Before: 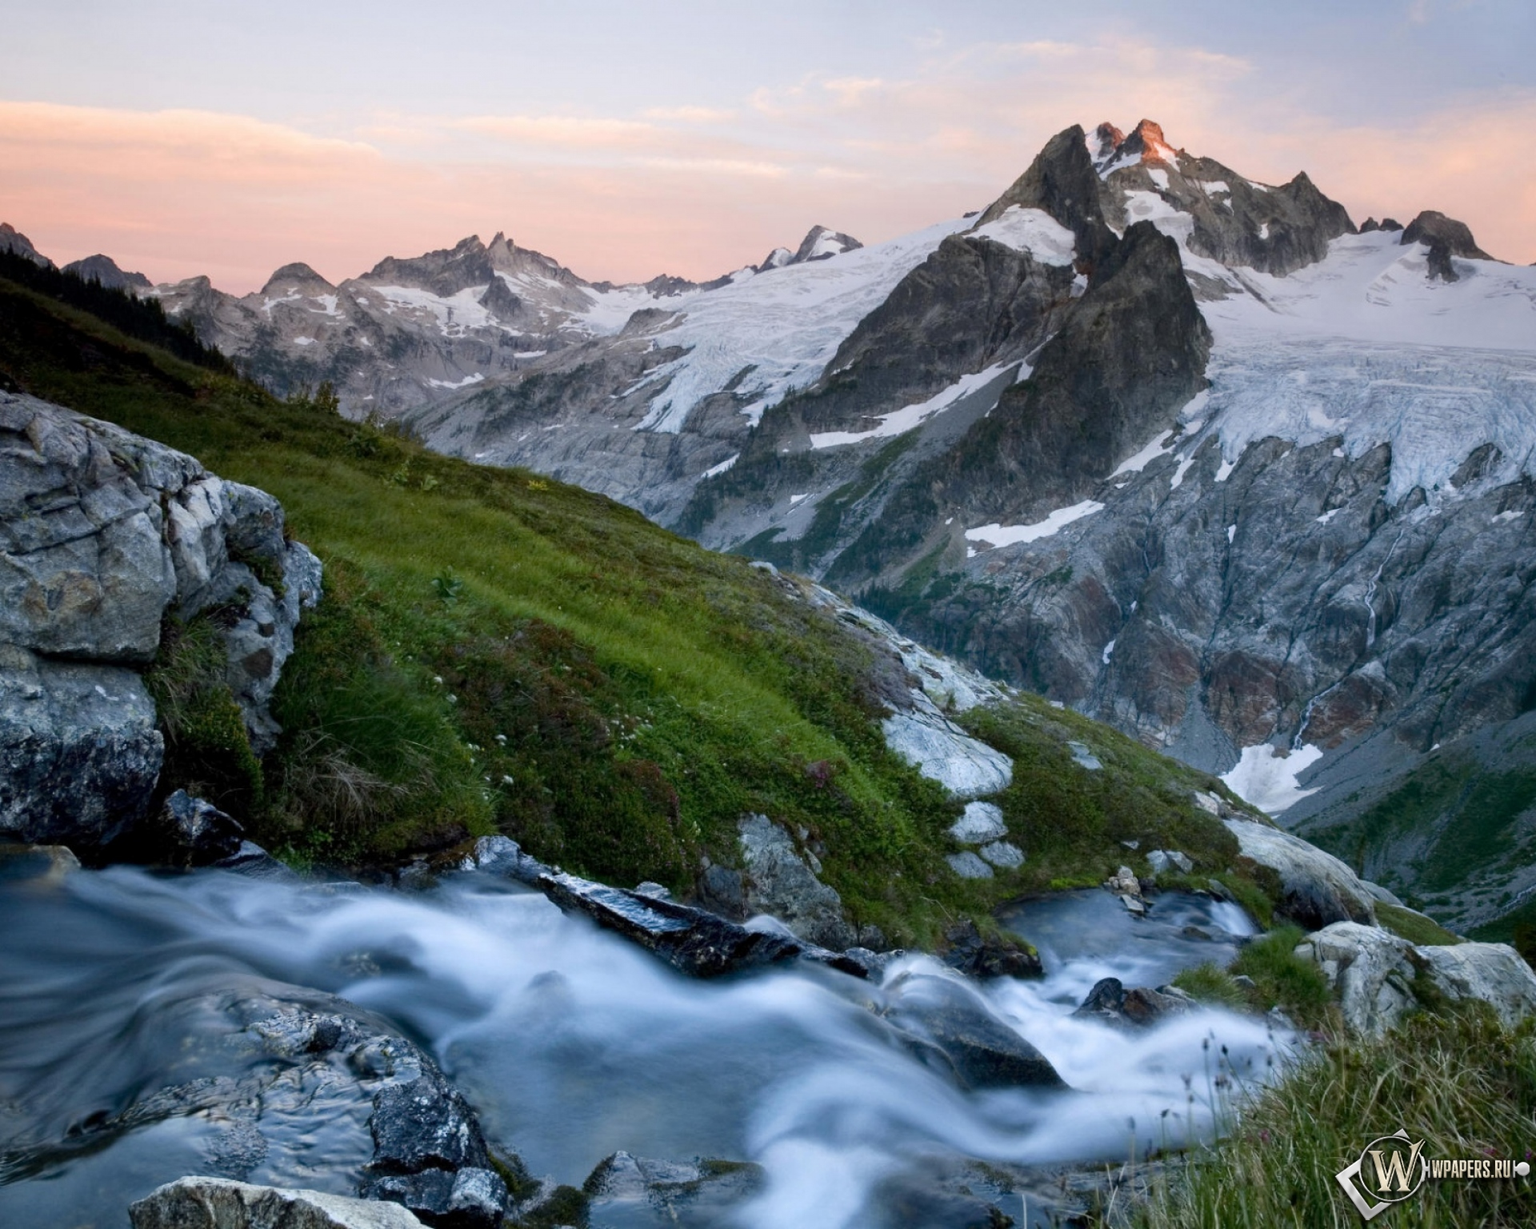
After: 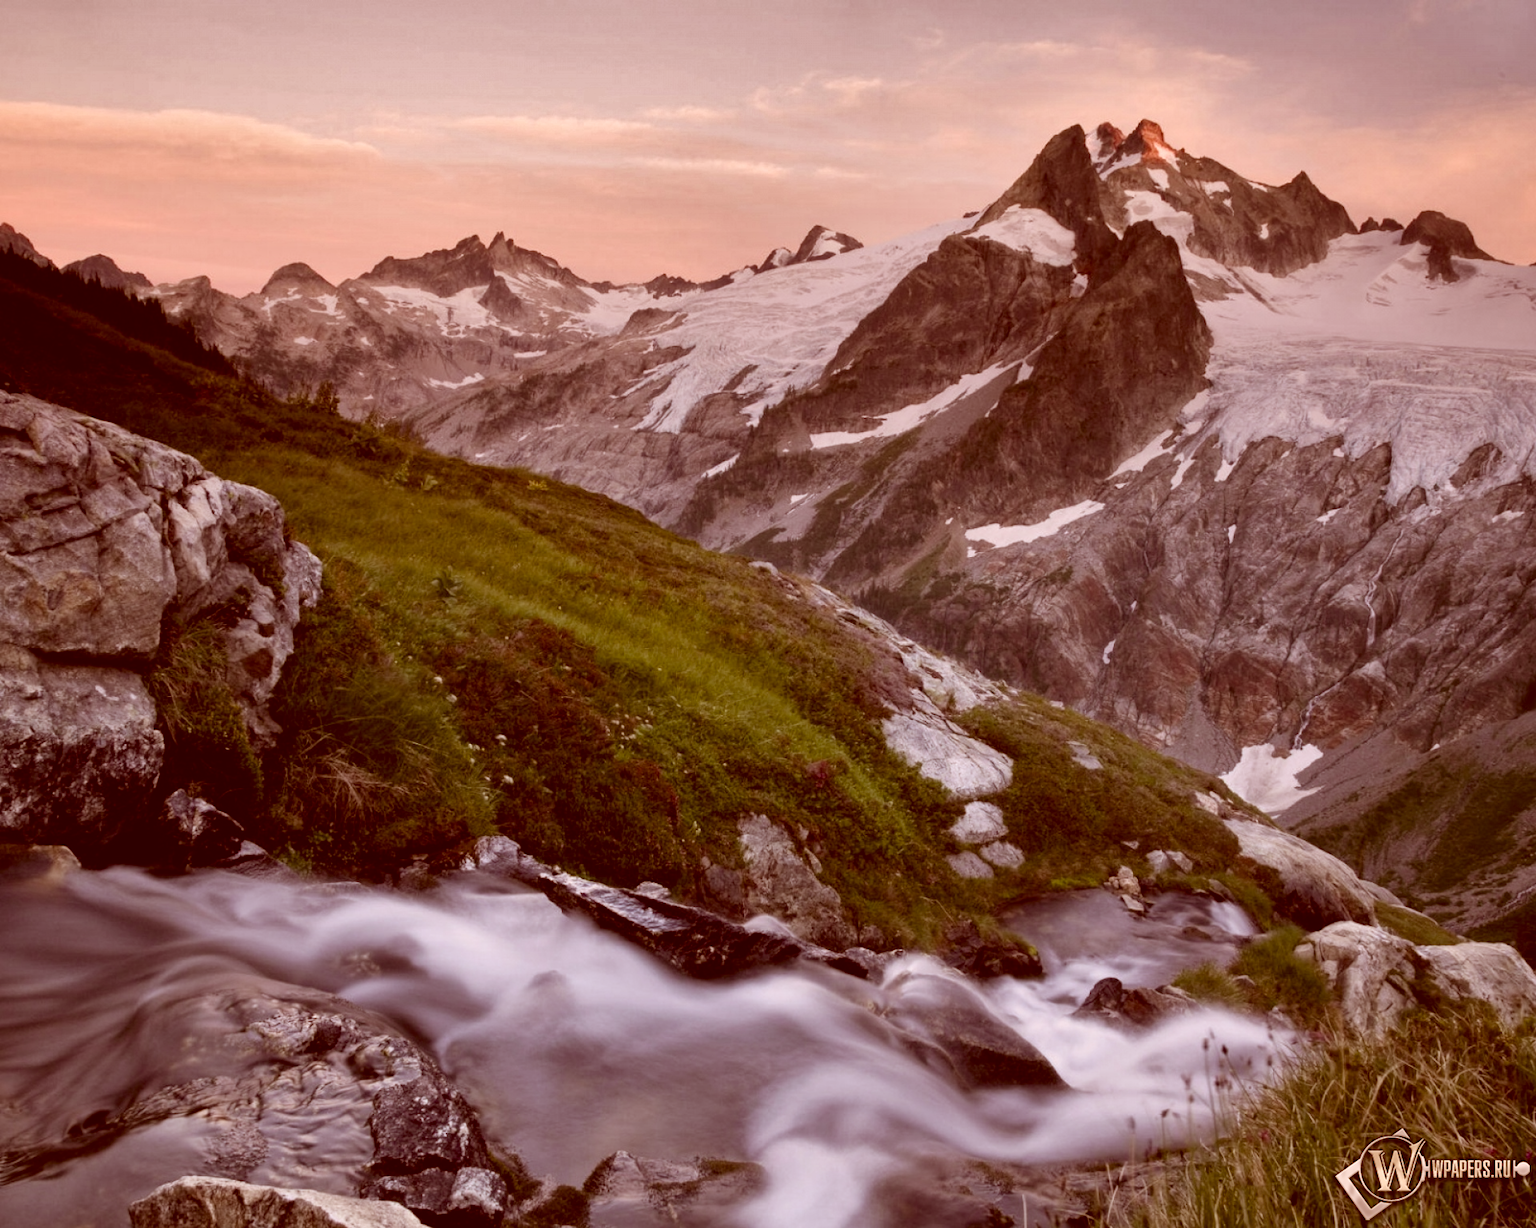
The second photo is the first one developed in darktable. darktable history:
shadows and highlights: shadows 30.65, highlights -63.08, highlights color adjustment 0.826%, soften with gaussian
color correction: highlights a* 9.2, highlights b* 8.75, shadows a* 39.87, shadows b* 39.3, saturation 0.787
